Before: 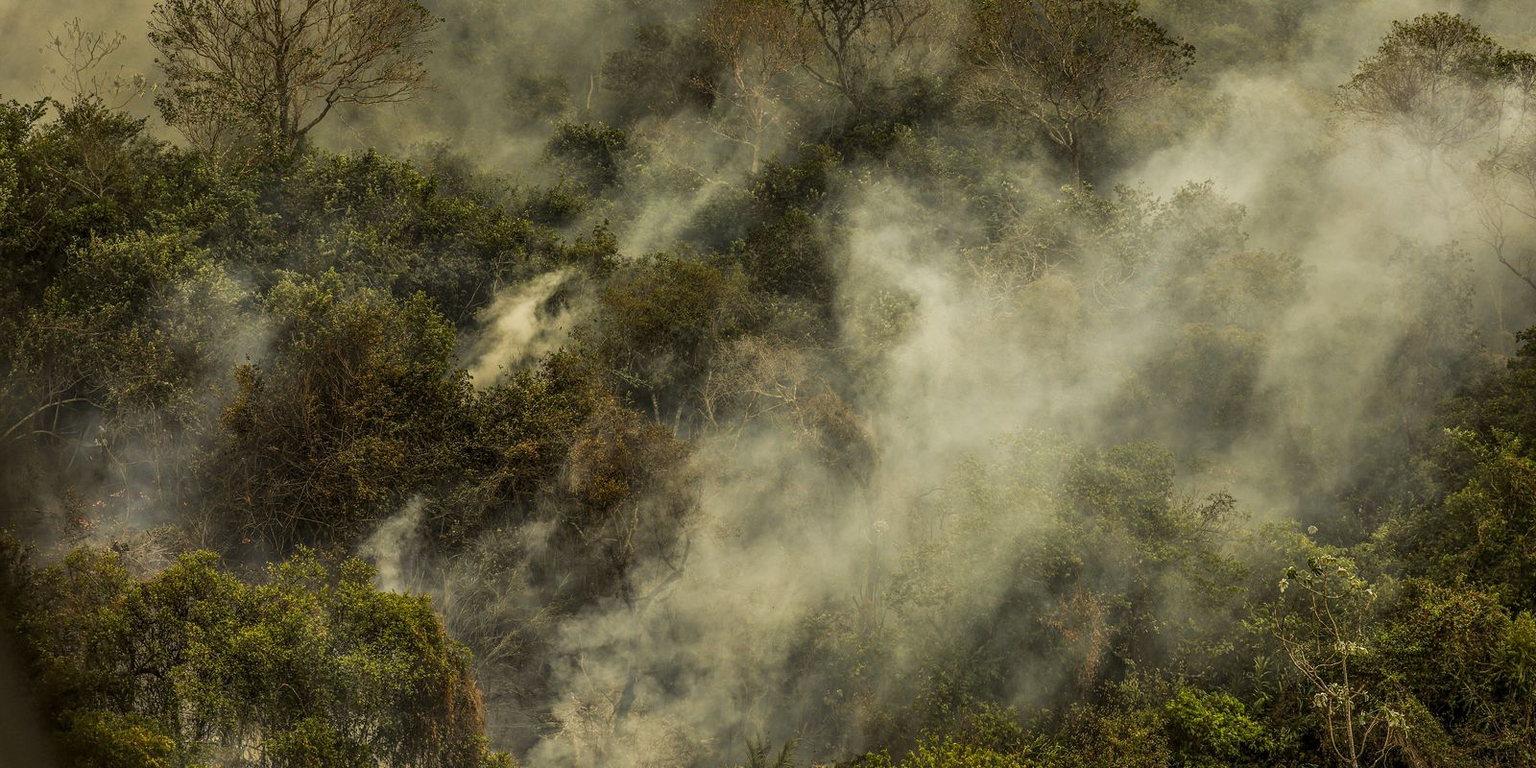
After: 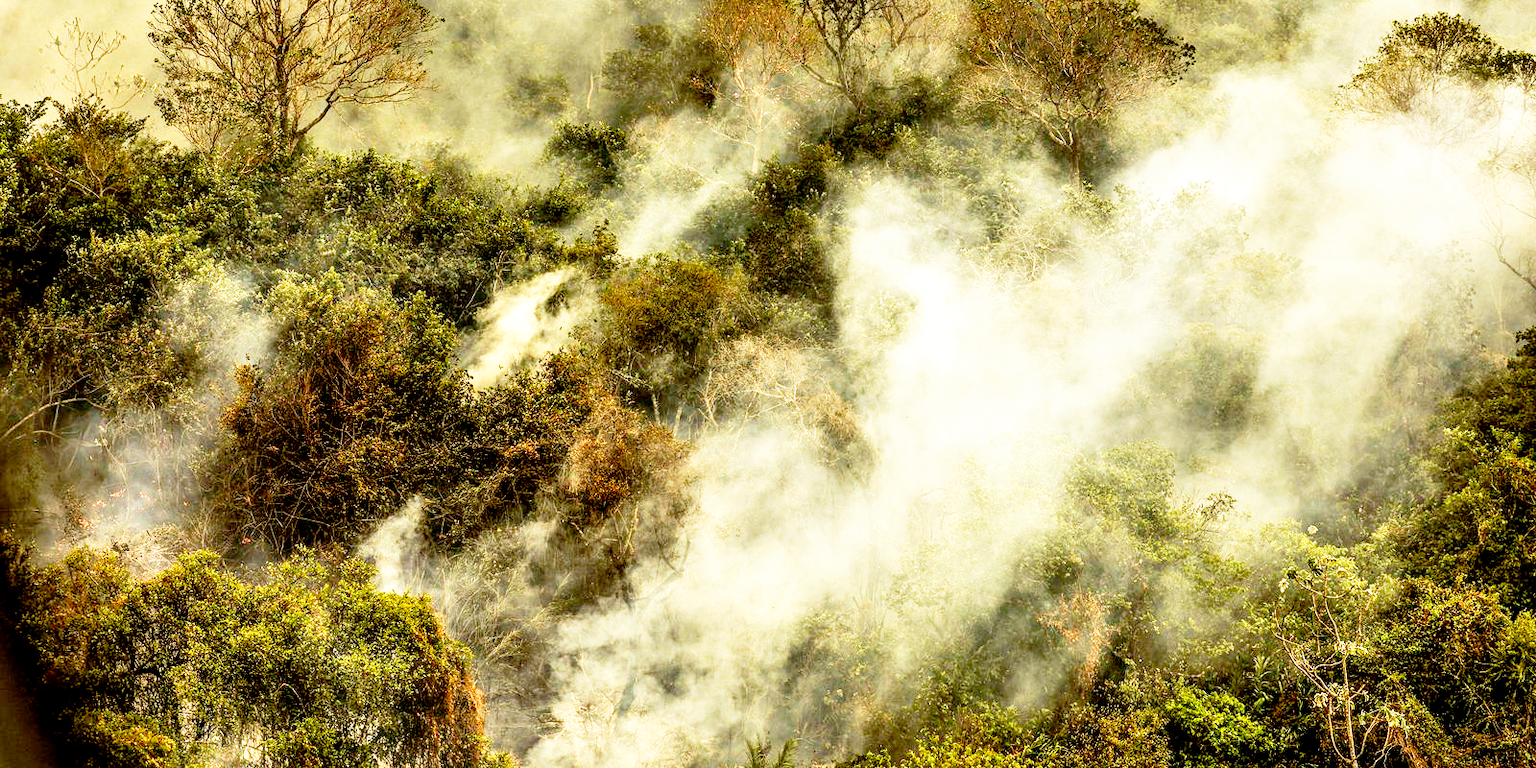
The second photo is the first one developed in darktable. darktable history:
shadows and highlights: shadows 22.7, highlights -48.71, soften with gaussian
base curve: curves: ch0 [(0, 0) (0.012, 0.01) (0.073, 0.168) (0.31, 0.711) (0.645, 0.957) (1, 1)], preserve colors none
exposure: black level correction 0.008, exposure 0.979 EV, compensate highlight preservation false
